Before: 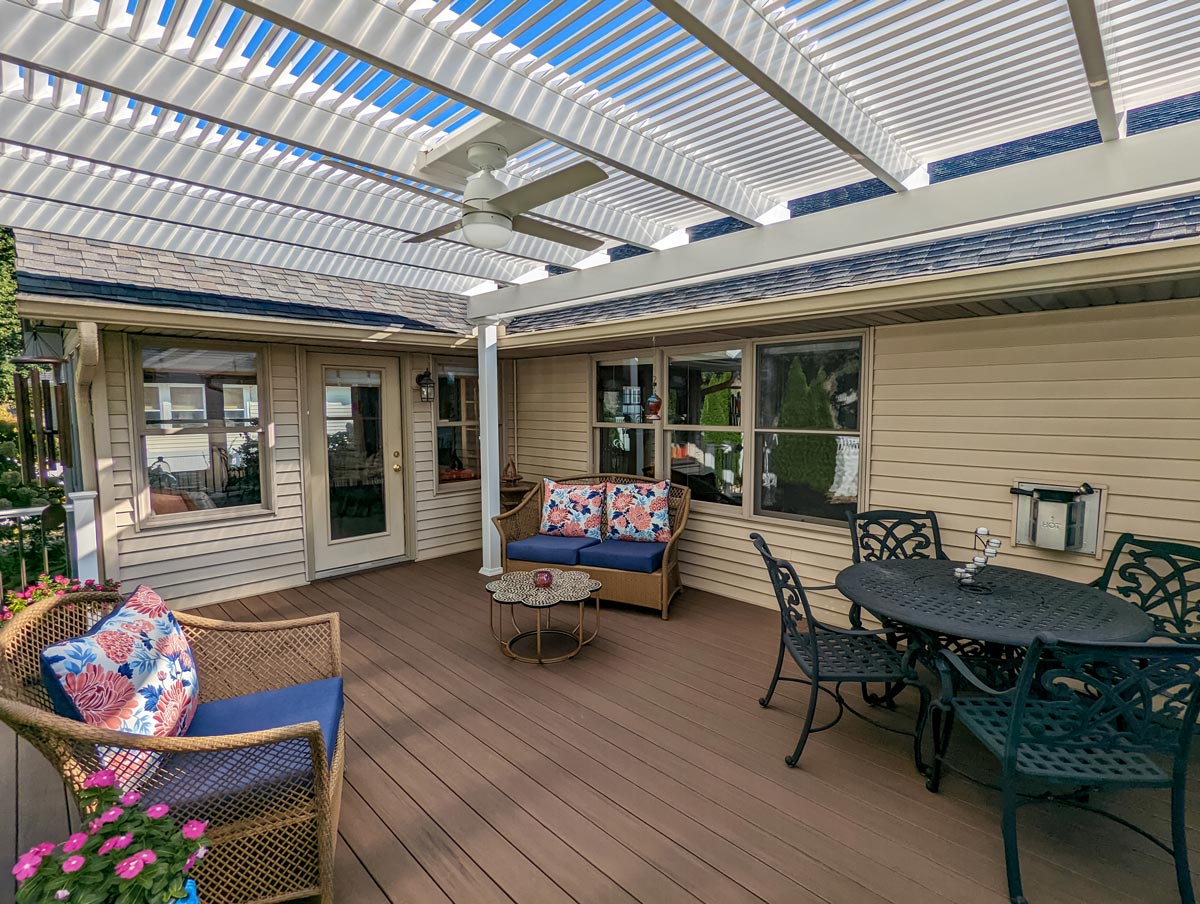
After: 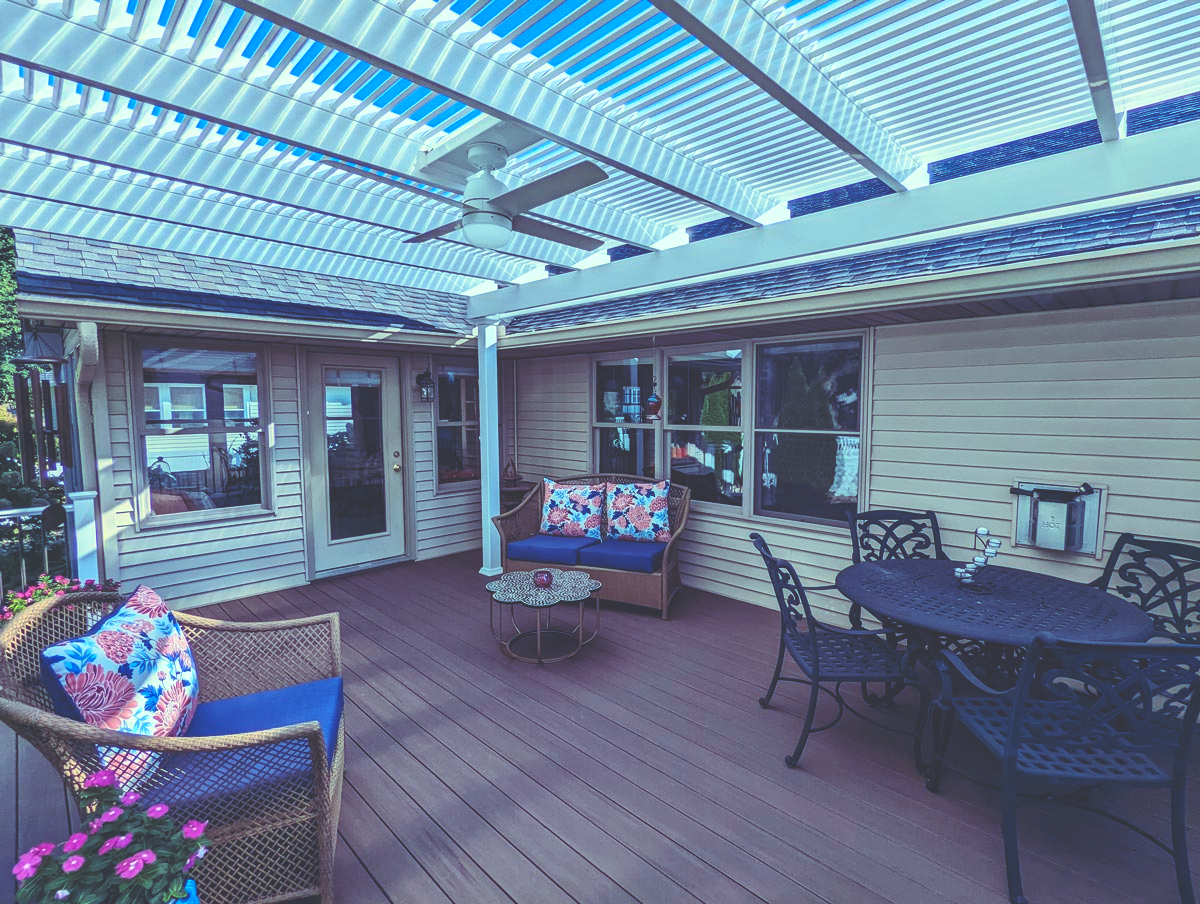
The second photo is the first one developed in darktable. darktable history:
contrast brightness saturation: contrast 0.2, brightness 0.16, saturation 0.22
rgb curve: curves: ch0 [(0, 0.186) (0.314, 0.284) (0.576, 0.466) (0.805, 0.691) (0.936, 0.886)]; ch1 [(0, 0.186) (0.314, 0.284) (0.581, 0.534) (0.771, 0.746) (0.936, 0.958)]; ch2 [(0, 0.216) (0.275, 0.39) (1, 1)], mode RGB, independent channels, compensate middle gray true, preserve colors none
